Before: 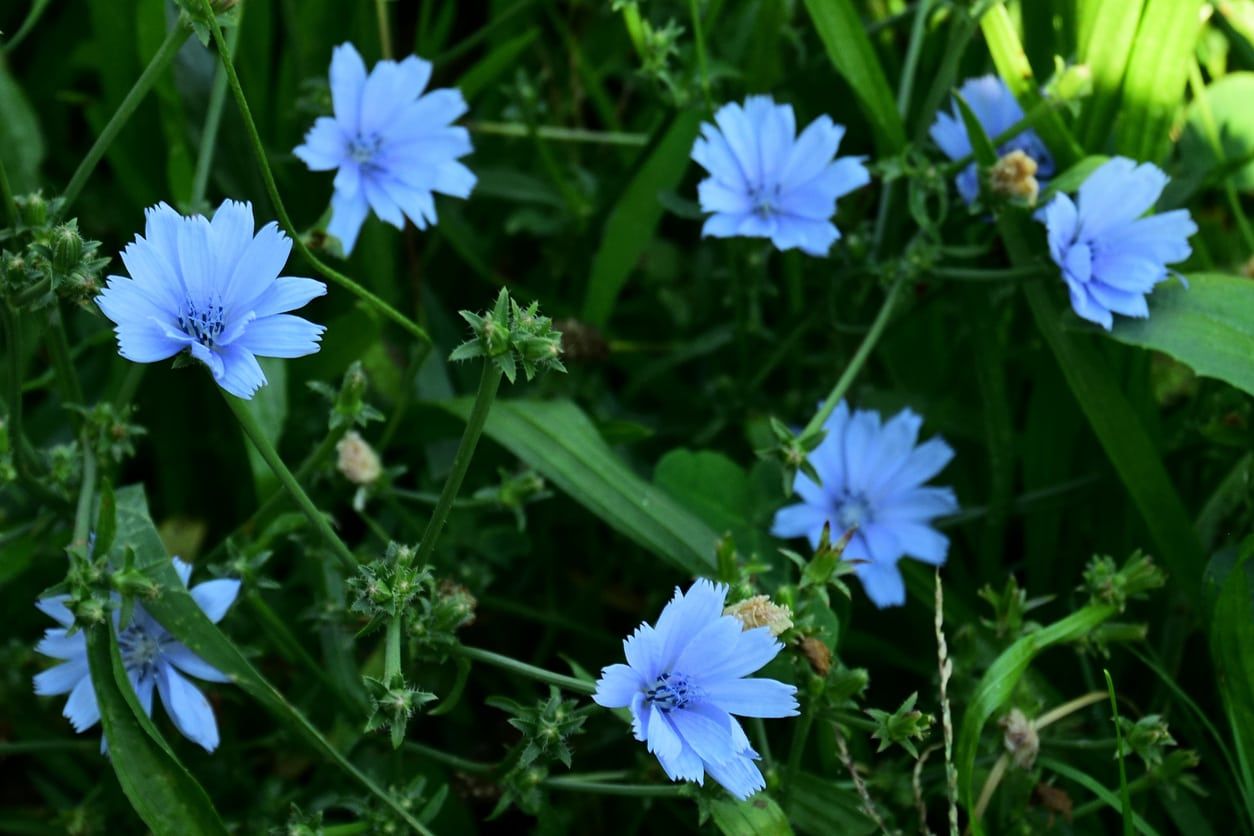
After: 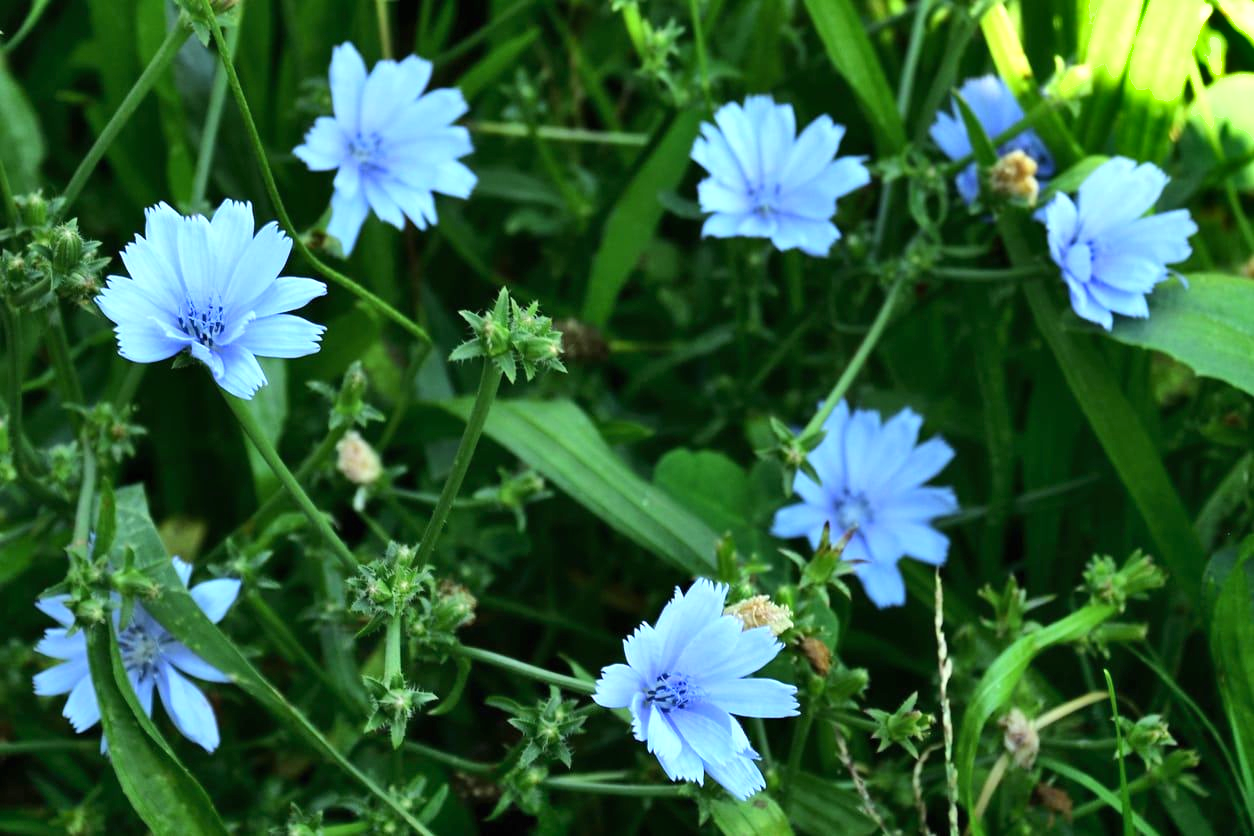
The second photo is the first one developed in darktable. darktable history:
exposure: black level correction 0, exposure 0.698 EV, compensate exposure bias true, compensate highlight preservation false
shadows and highlights: low approximation 0.01, soften with gaussian
